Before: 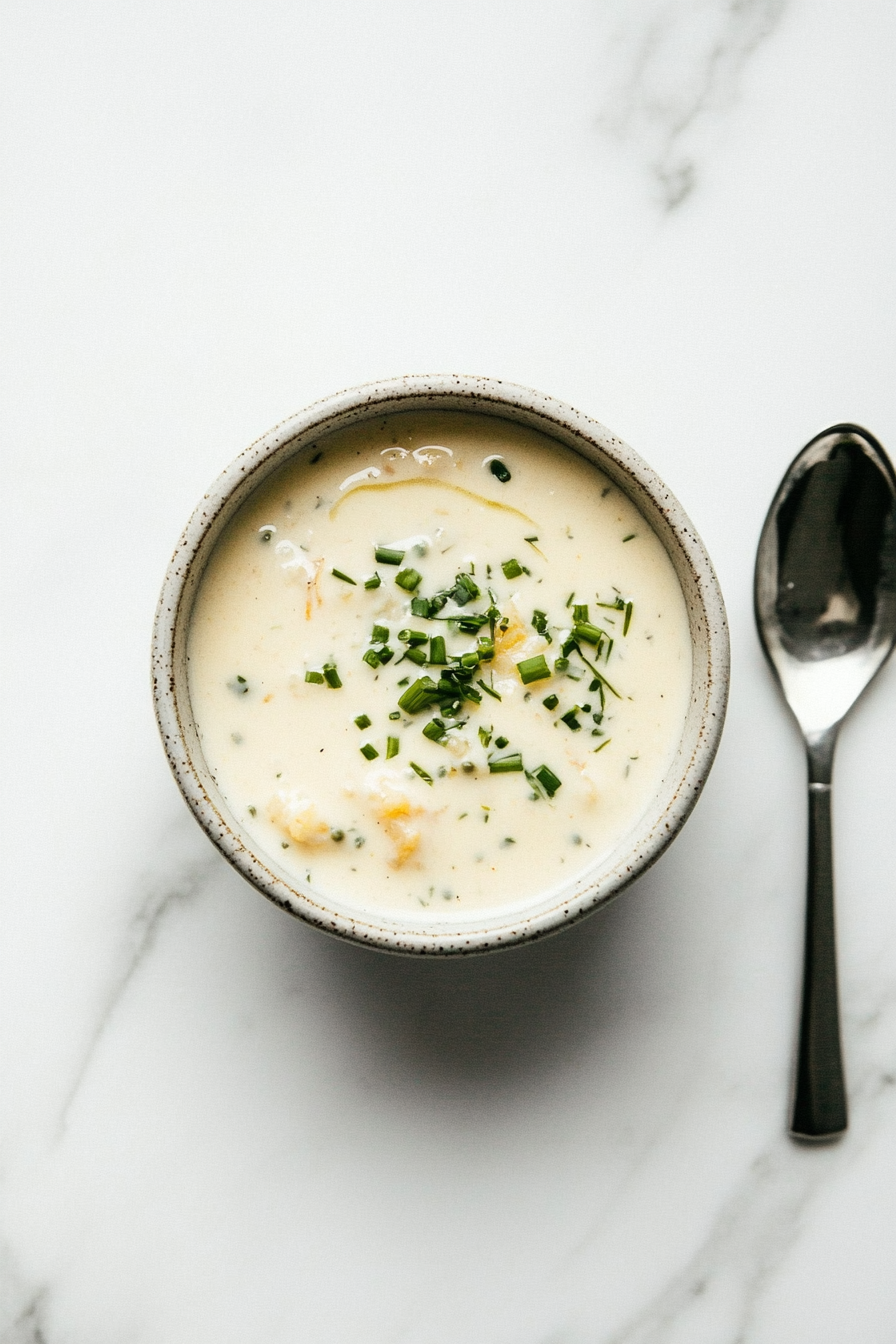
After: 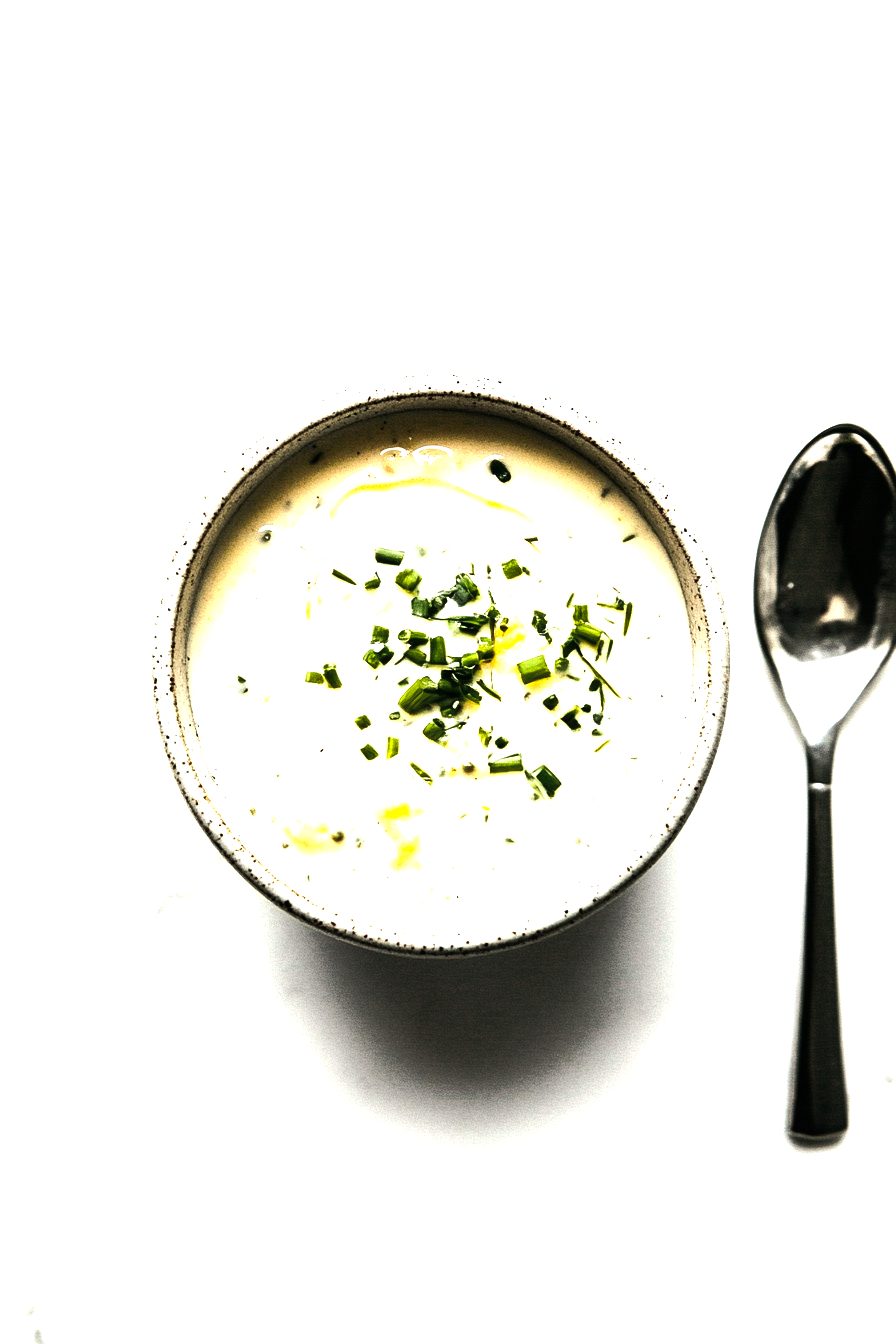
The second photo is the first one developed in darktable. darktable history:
shadows and highlights: shadows 43.03, highlights 7.46
color balance rgb: perceptual saturation grading › global saturation 0.477%, perceptual brilliance grading › highlights 17.178%, perceptual brilliance grading › mid-tones 31.366%, perceptual brilliance grading › shadows -30.808%, global vibrance 20.51%
tone equalizer: -8 EV -1.05 EV, -7 EV -0.989 EV, -6 EV -0.834 EV, -5 EV -0.544 EV, -3 EV 0.585 EV, -2 EV 0.858 EV, -1 EV 0.996 EV, +0 EV 1.06 EV, edges refinement/feathering 500, mask exposure compensation -1.57 EV, preserve details no
